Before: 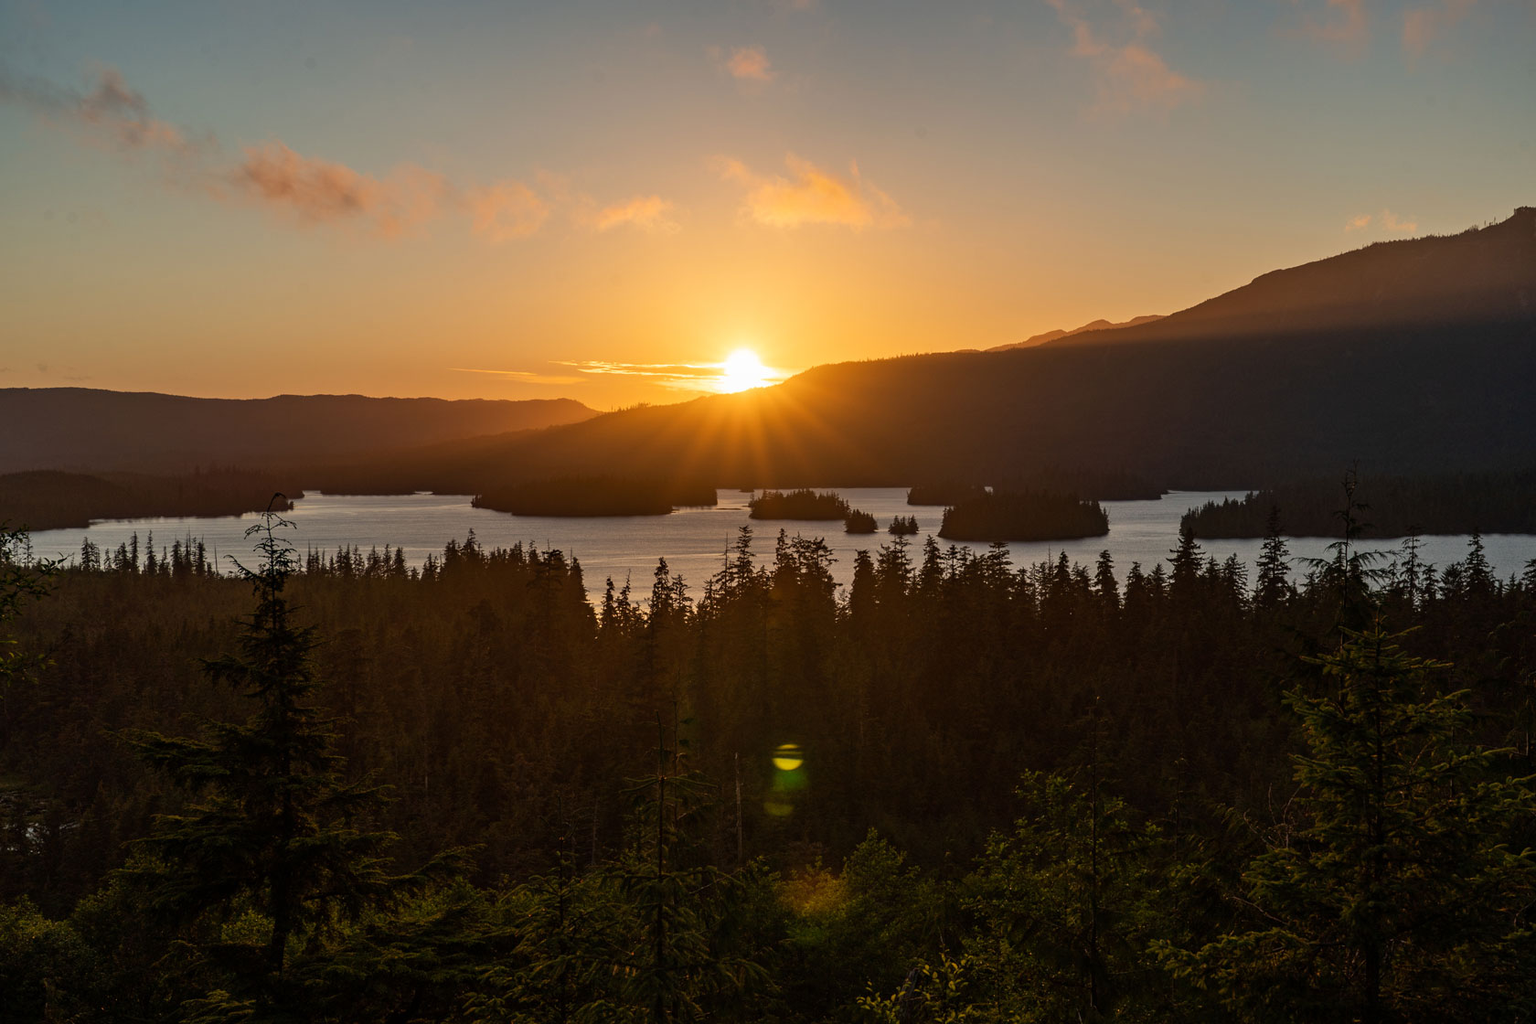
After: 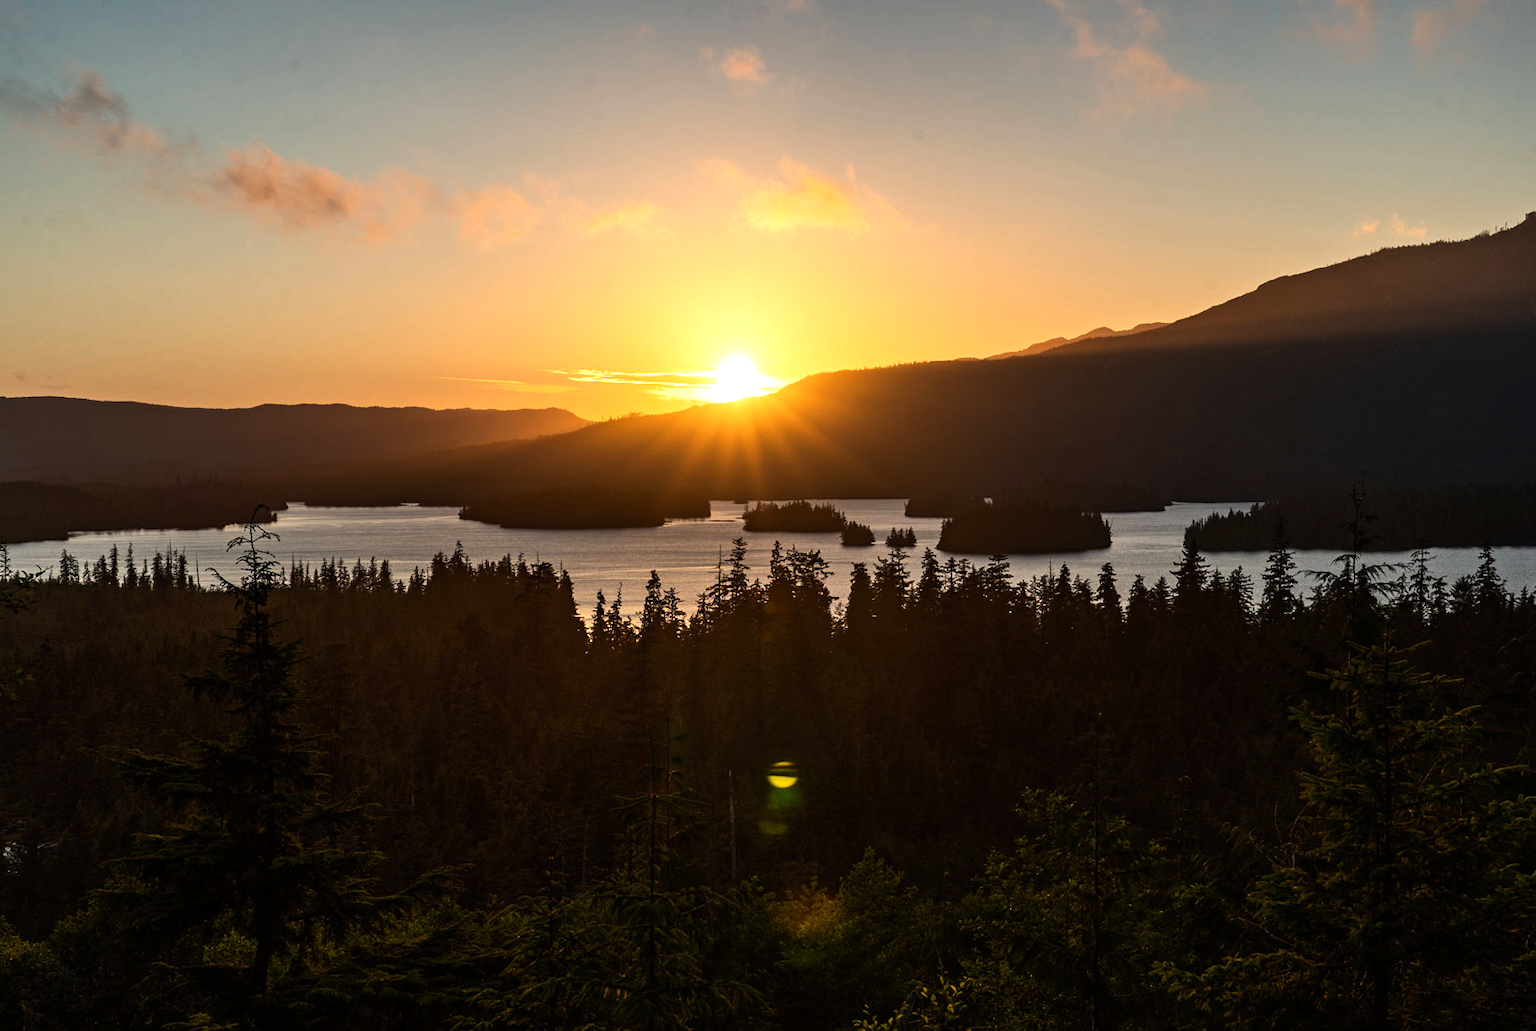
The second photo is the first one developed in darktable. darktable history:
crop and rotate: left 1.501%, right 0.726%, bottom 1.496%
tone equalizer: -8 EV -0.73 EV, -7 EV -0.692 EV, -6 EV -0.588 EV, -5 EV -0.366 EV, -3 EV 0.381 EV, -2 EV 0.6 EV, -1 EV 0.681 EV, +0 EV 0.761 EV, edges refinement/feathering 500, mask exposure compensation -1.57 EV, preserve details no
